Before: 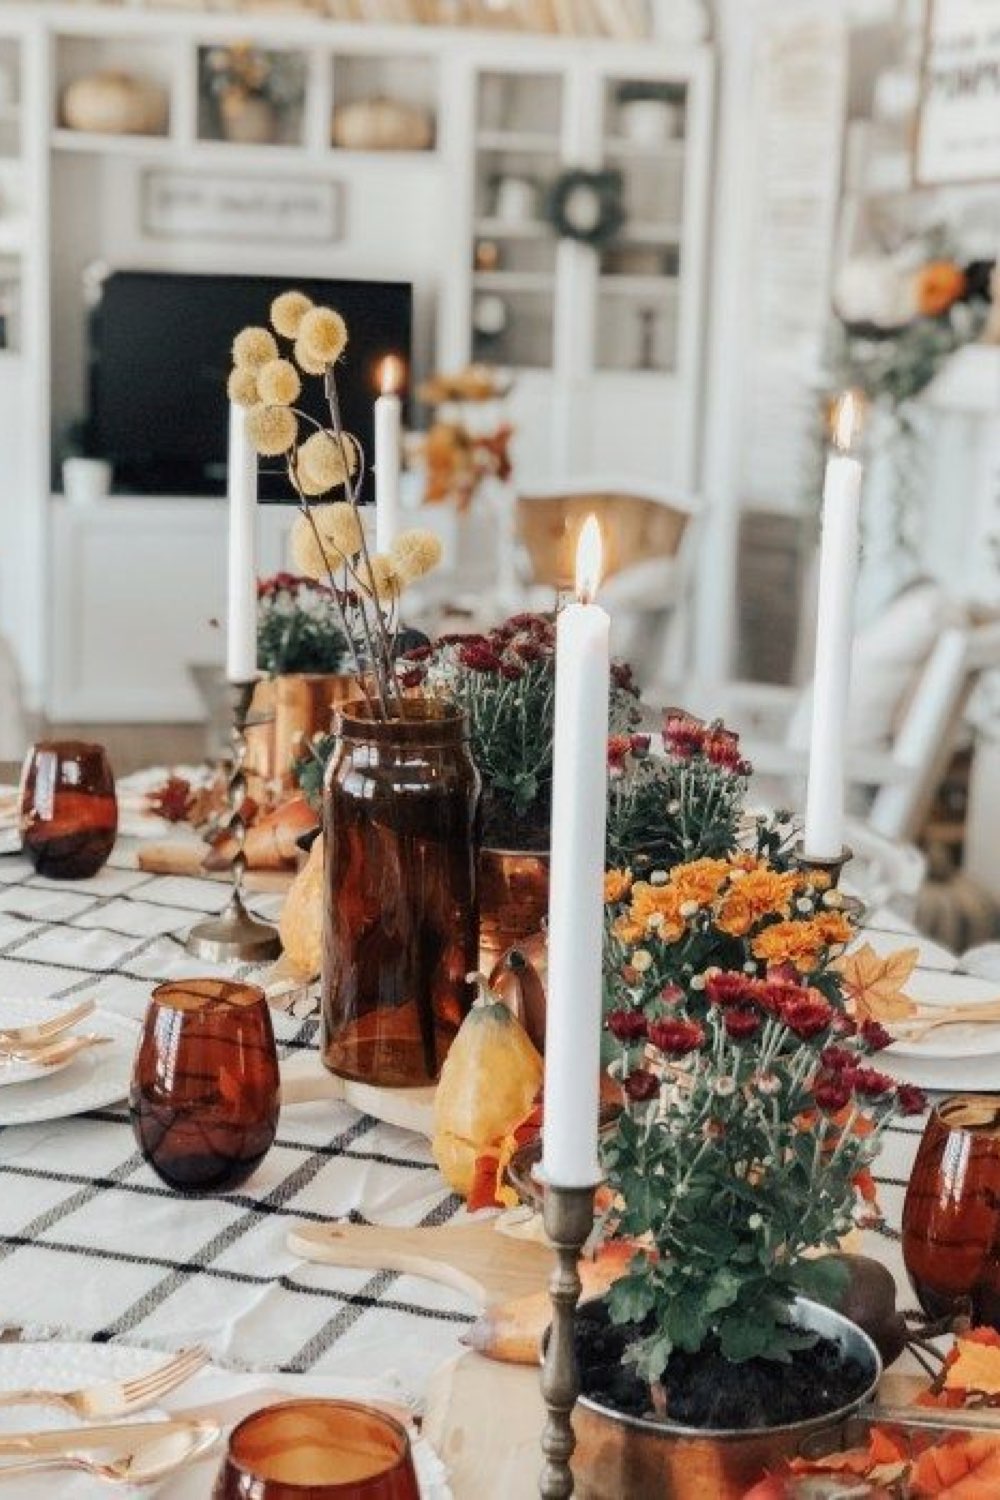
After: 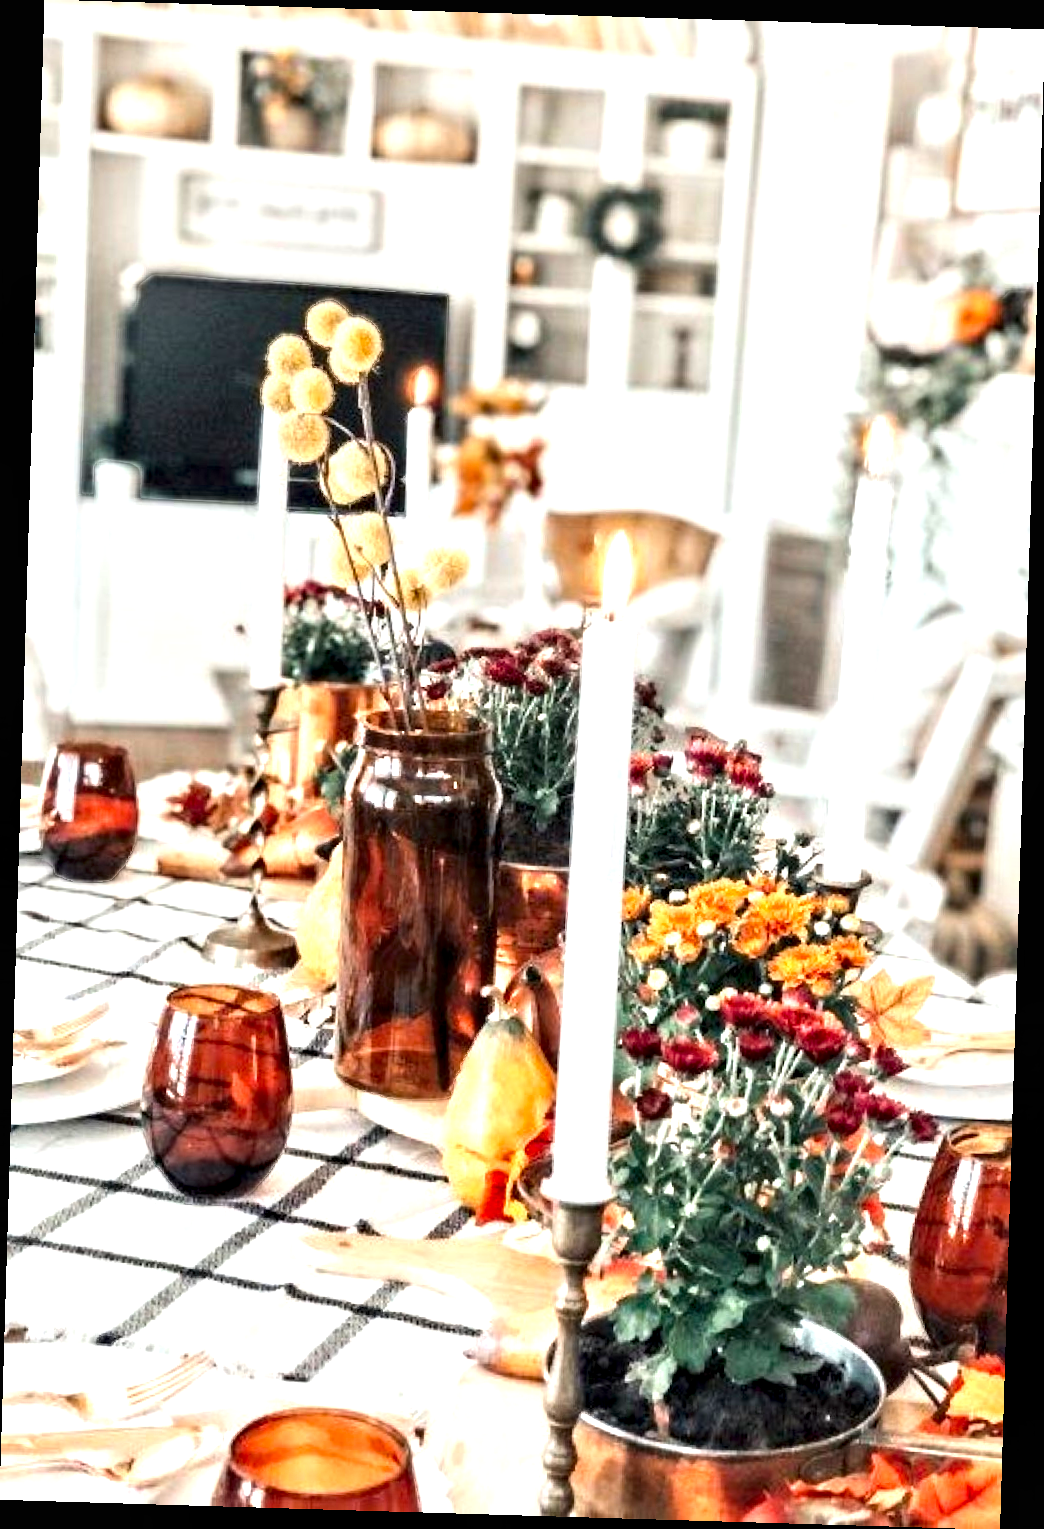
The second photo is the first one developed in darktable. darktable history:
exposure: black level correction 0, exposure 1.1 EV, compensate exposure bias true, compensate highlight preservation false
contrast equalizer: y [[0.511, 0.558, 0.631, 0.632, 0.559, 0.512], [0.5 ×6], [0.507, 0.559, 0.627, 0.644, 0.647, 0.647], [0 ×6], [0 ×6]]
rotate and perspective: rotation 1.72°, automatic cropping off
